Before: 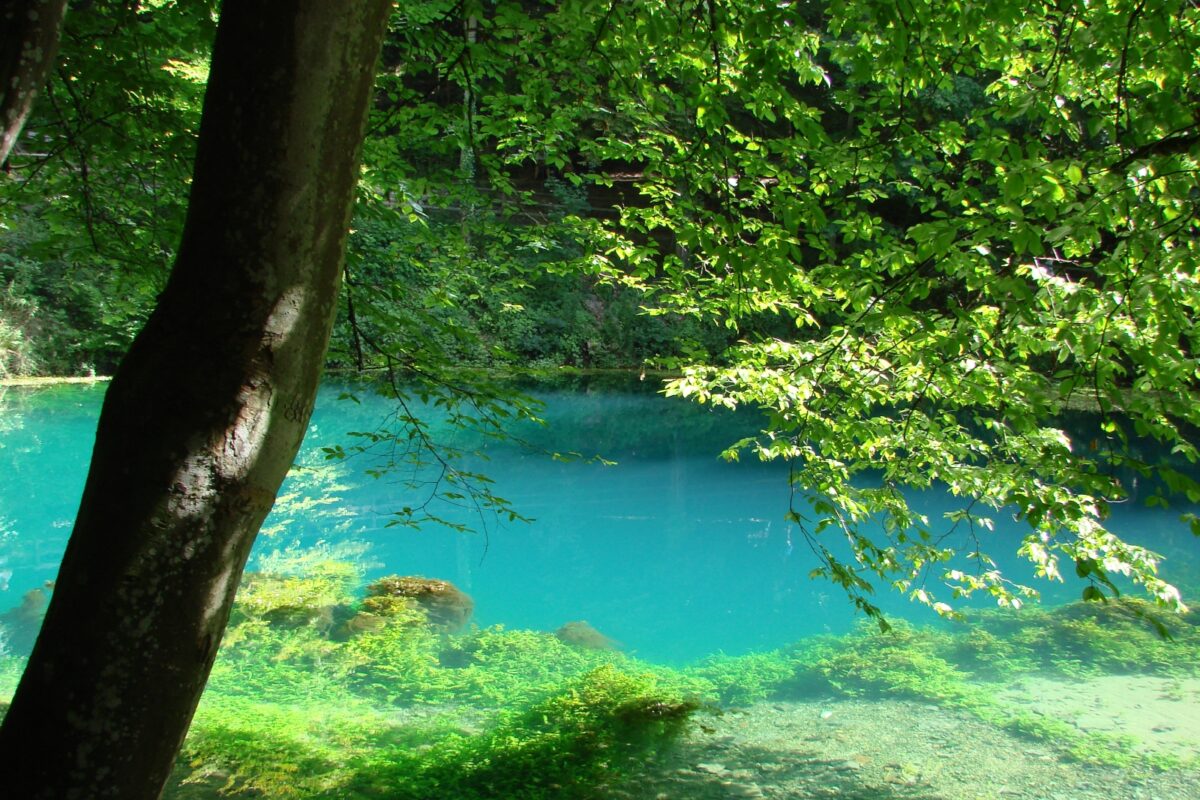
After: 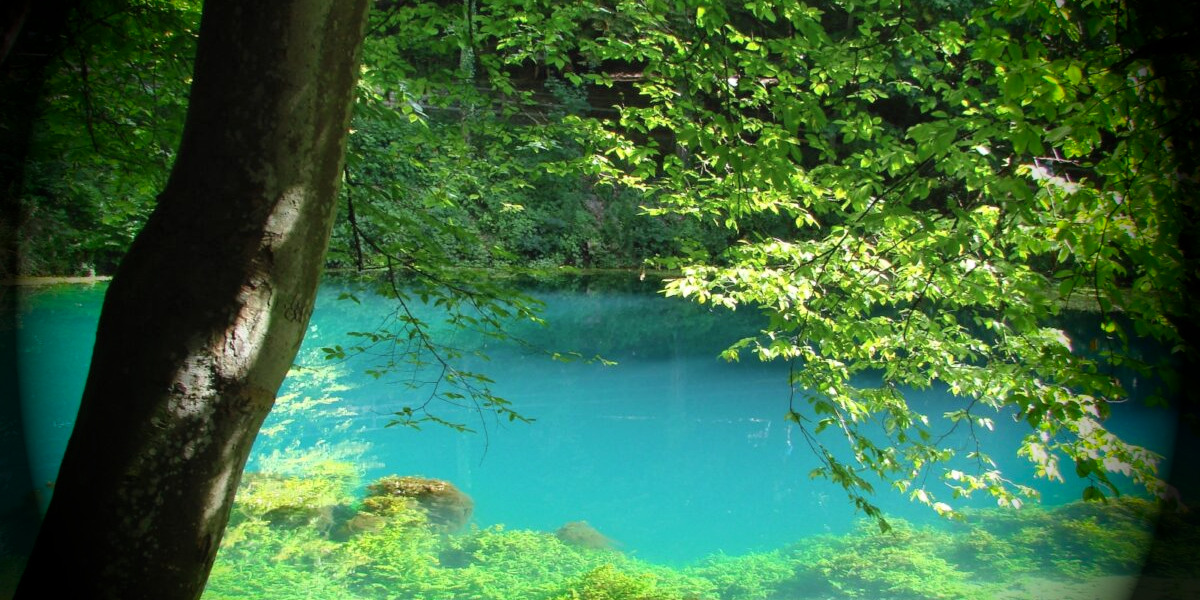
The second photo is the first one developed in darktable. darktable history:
vignetting: fall-off start 68.19%, fall-off radius 30.57%, brightness -0.99, saturation 0.498, width/height ratio 0.989, shape 0.862
contrast brightness saturation: contrast 0.048, brightness 0.066, saturation 0.007
crop and rotate: top 12.547%, bottom 12.445%
